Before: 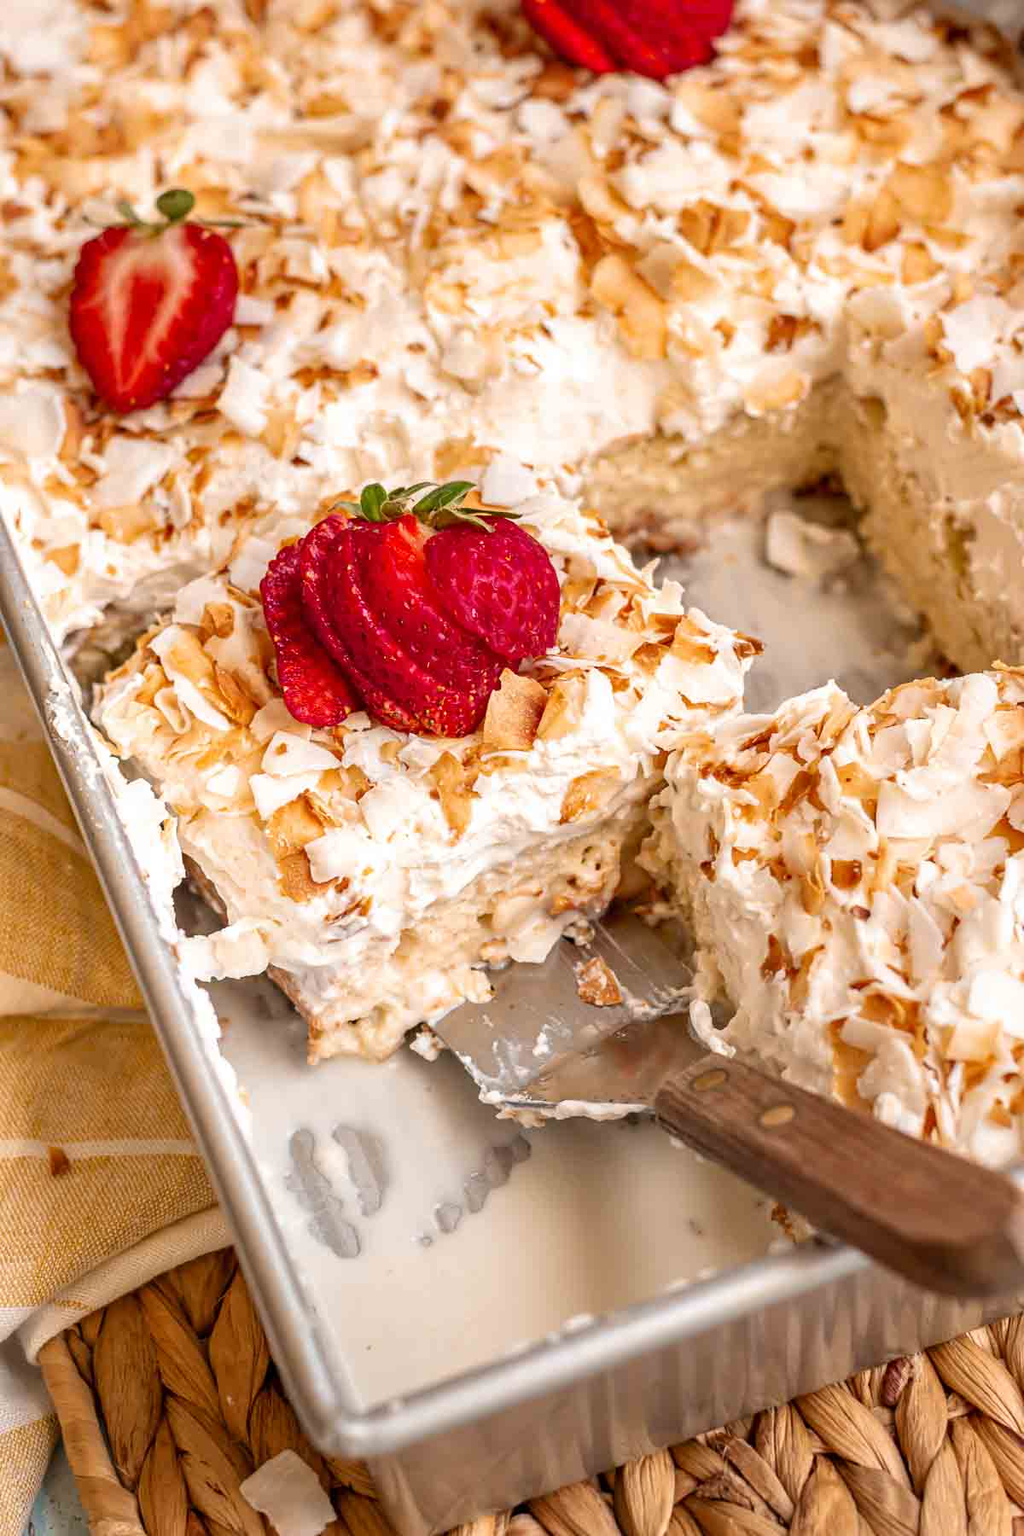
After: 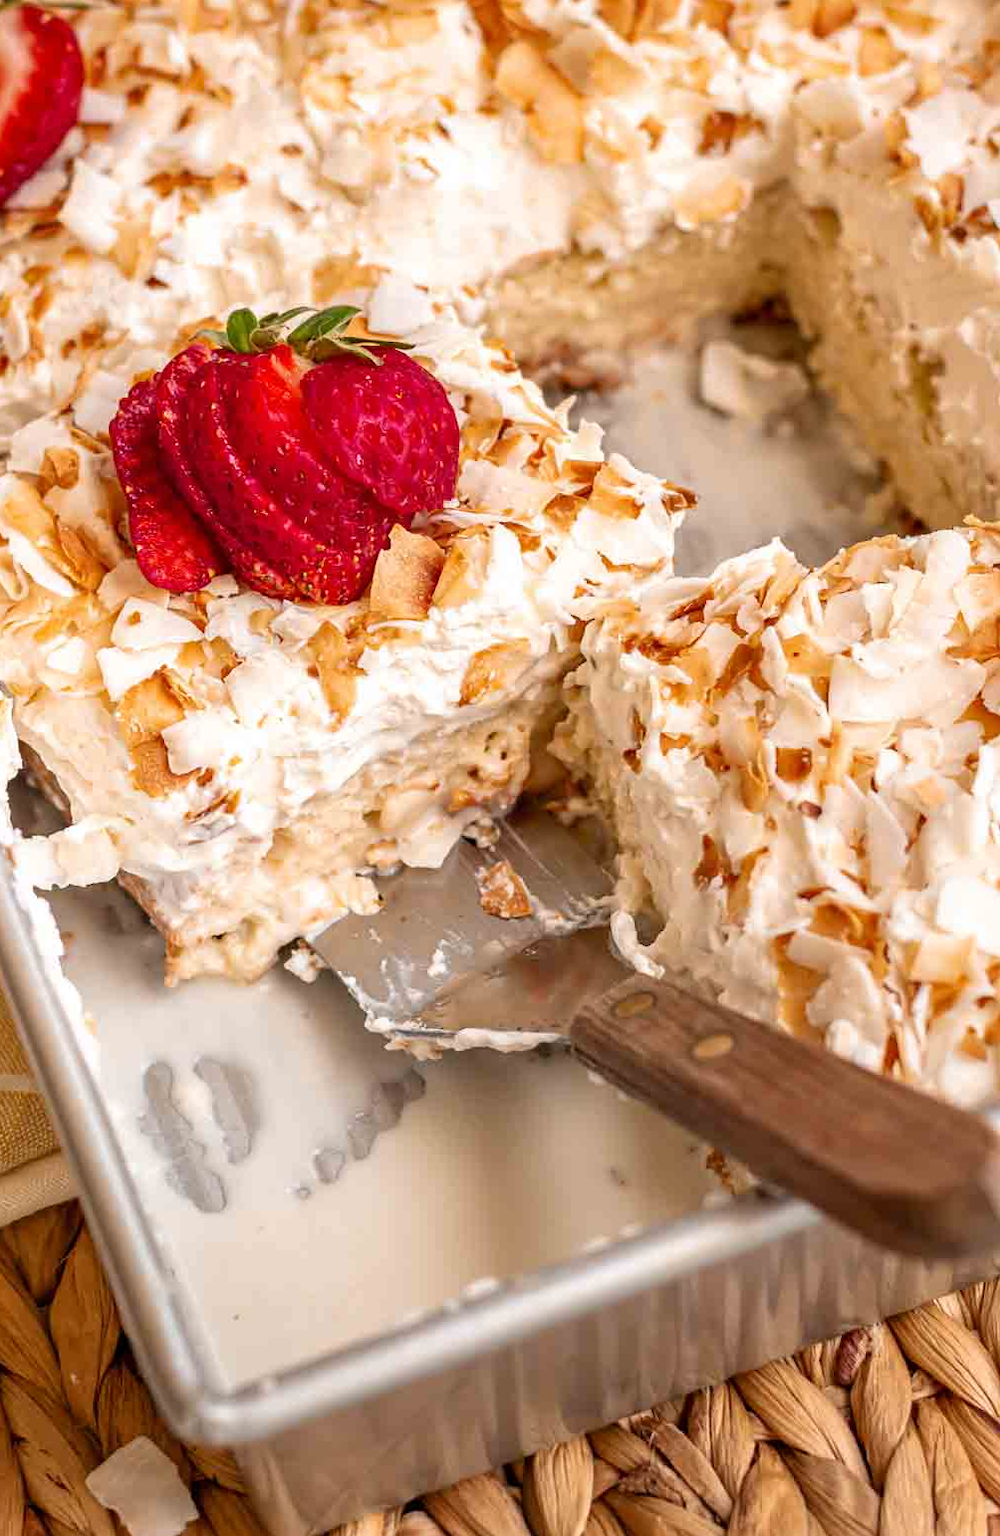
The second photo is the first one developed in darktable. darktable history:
crop: left 16.273%, top 14.298%
